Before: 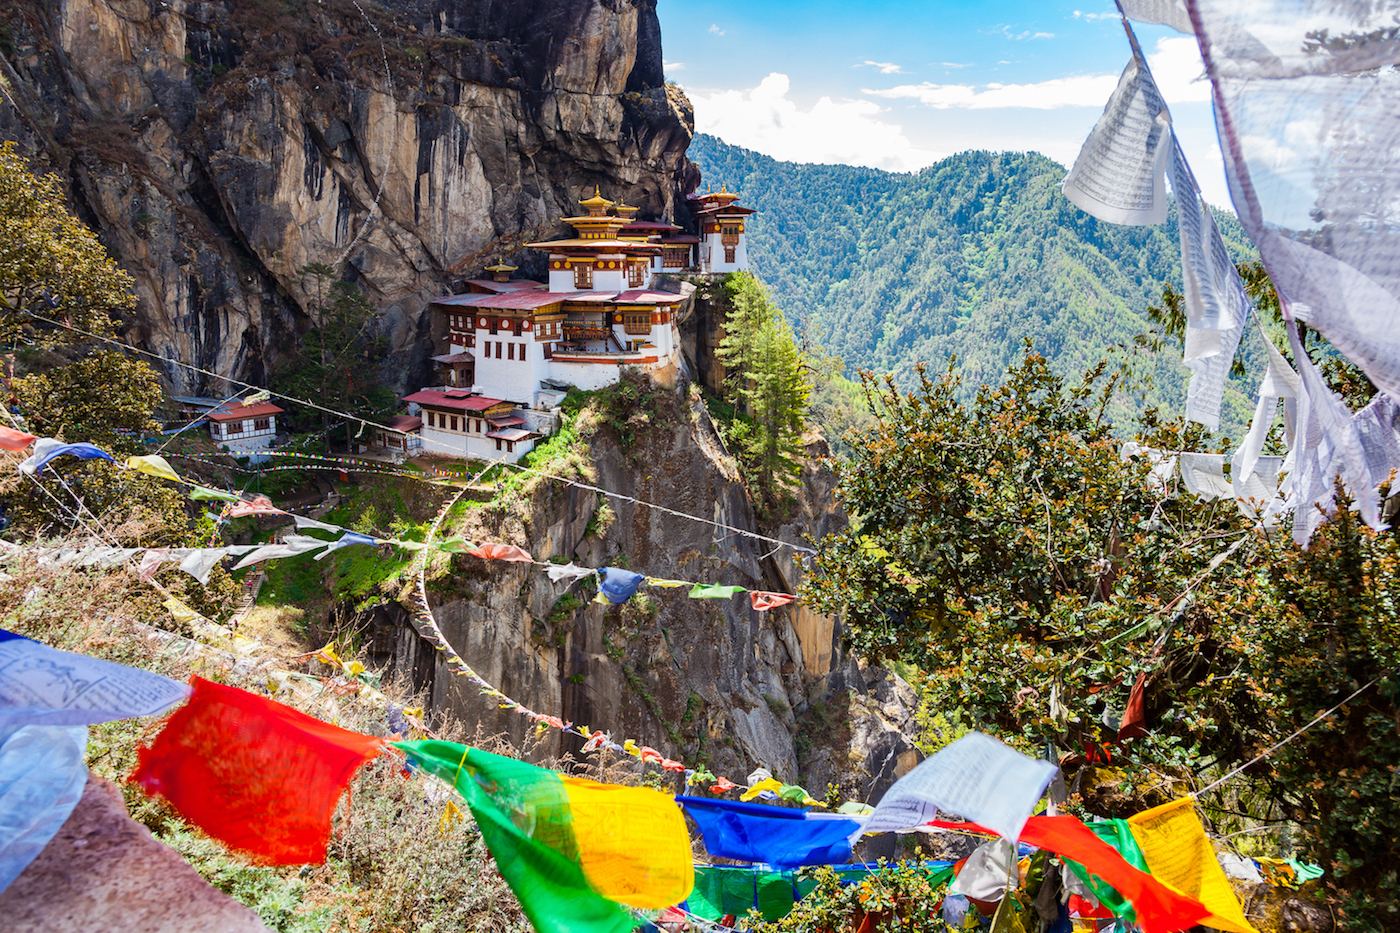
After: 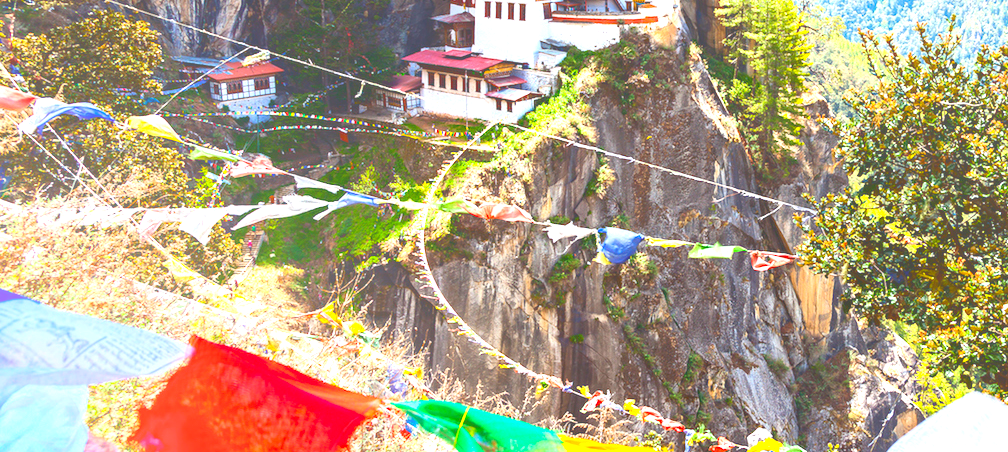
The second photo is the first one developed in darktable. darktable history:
crop: top 36.498%, right 27.964%, bottom 14.995%
contrast brightness saturation: contrast 0.13, brightness -0.24, saturation 0.14
bloom: size 40%
exposure: exposure 1.061 EV, compensate highlight preservation false
